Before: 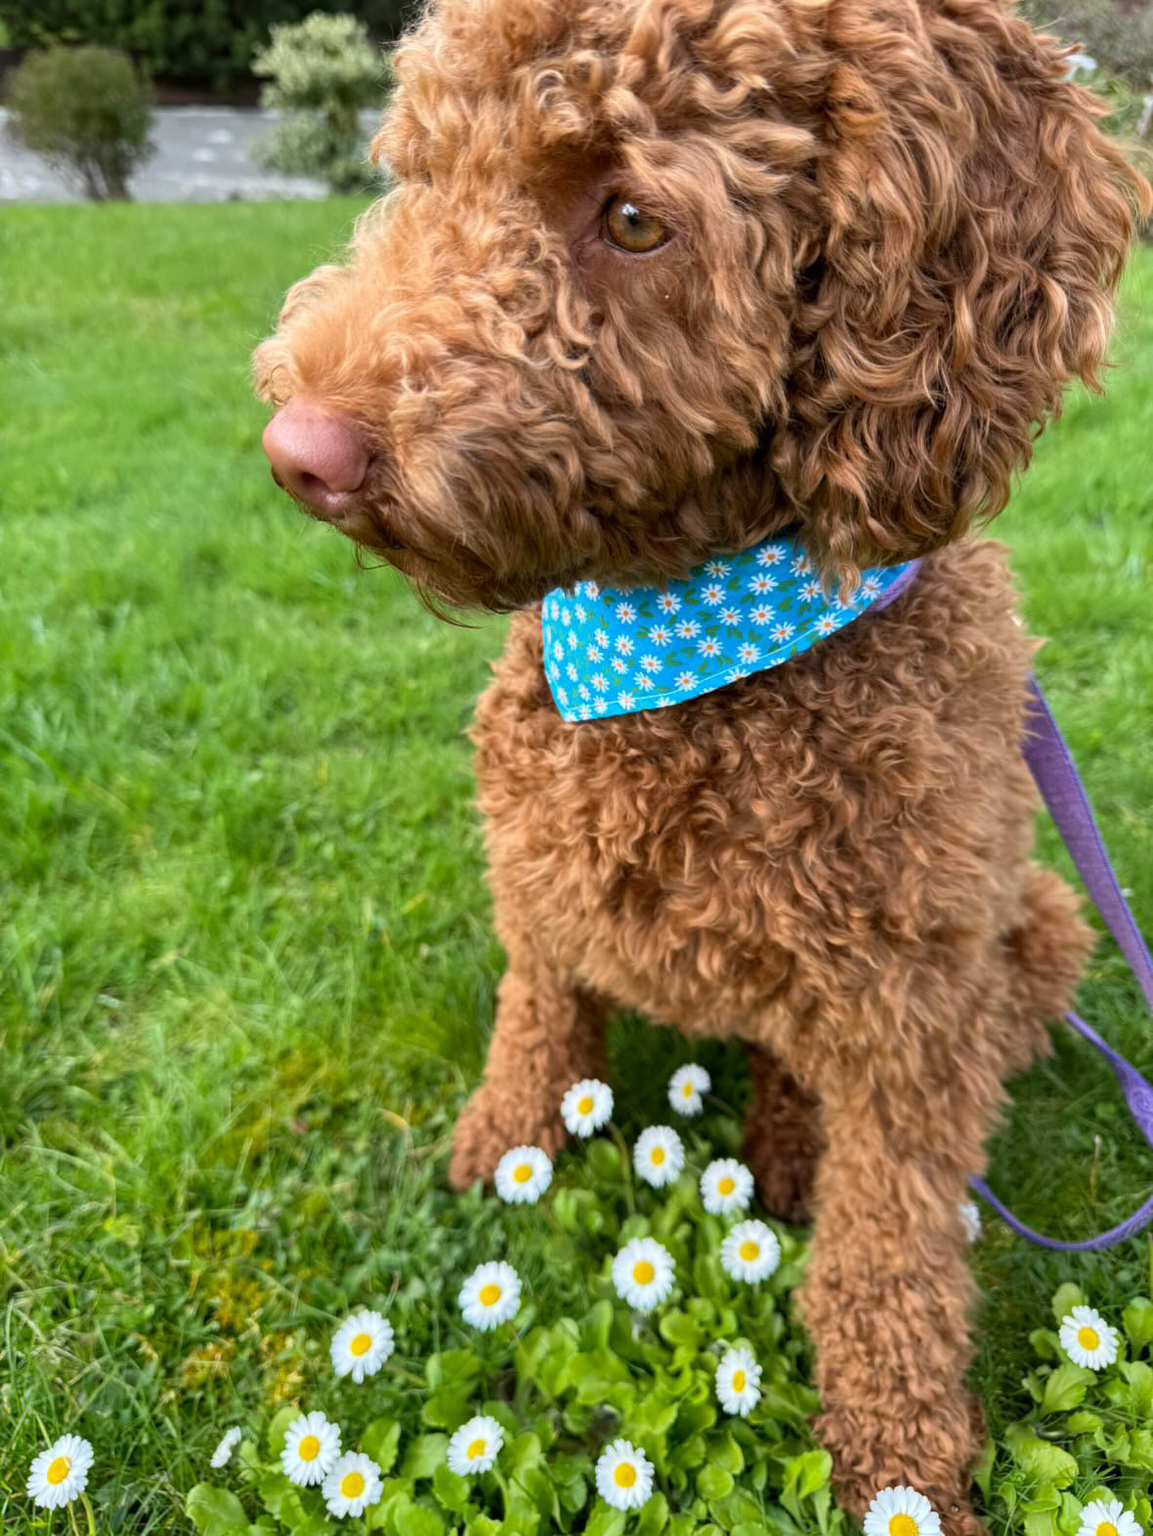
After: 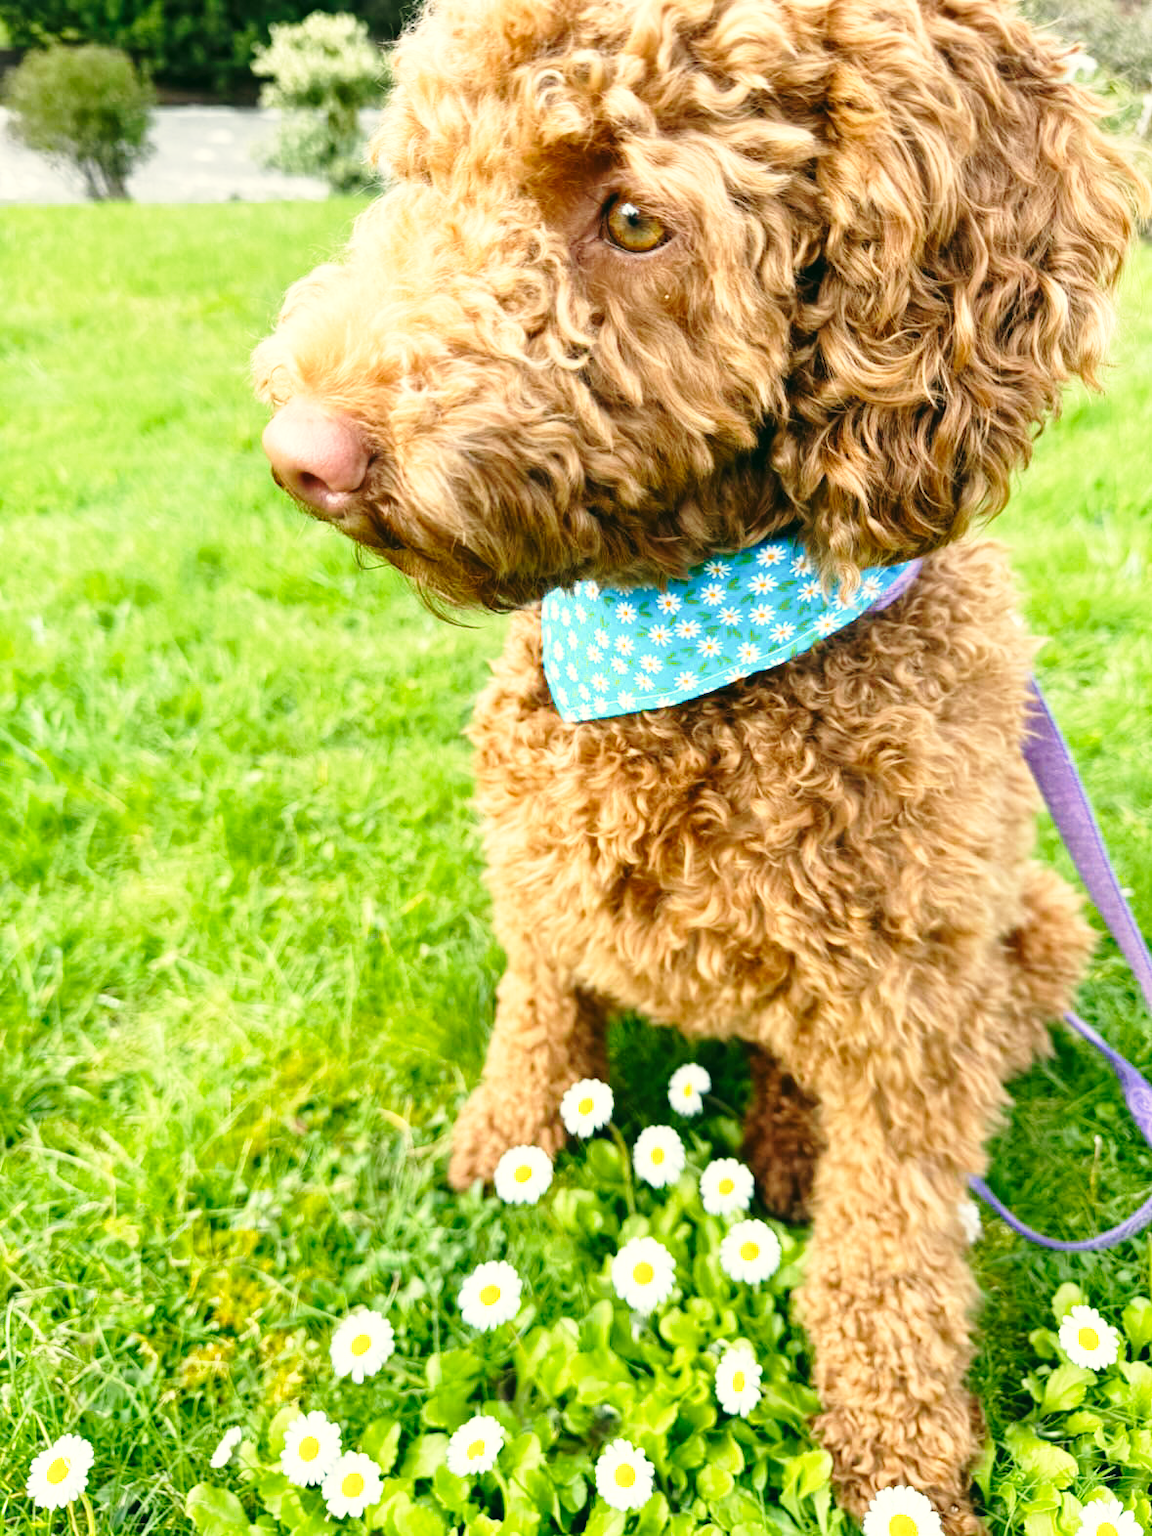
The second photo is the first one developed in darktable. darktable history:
base curve: curves: ch0 [(0, 0) (0.028, 0.03) (0.121, 0.232) (0.46, 0.748) (0.859, 0.968) (1, 1)], preserve colors none
color correction: highlights a* -0.482, highlights b* 9.48, shadows a* -9.48, shadows b* 0.803
exposure: black level correction -0.002, exposure 0.54 EV, compensate highlight preservation false
